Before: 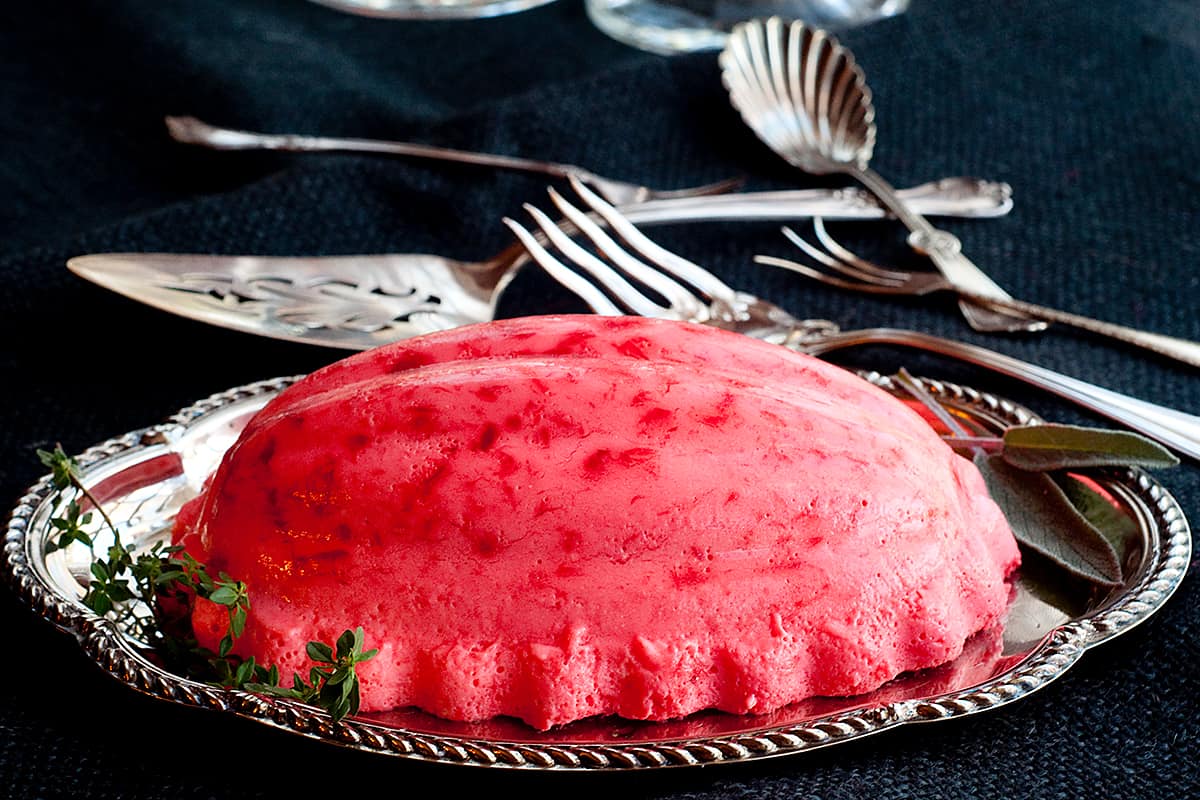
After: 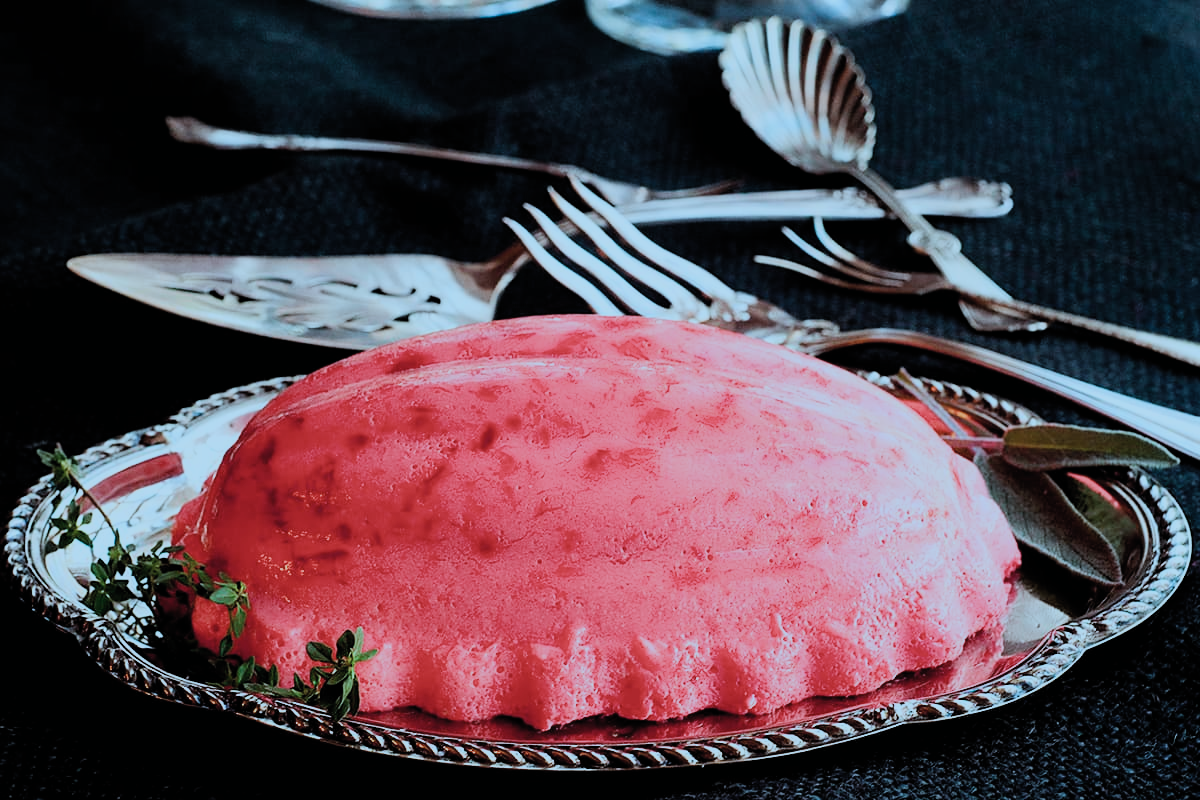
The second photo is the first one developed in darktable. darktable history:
color correction: highlights a* -10.54, highlights b* -19.52
filmic rgb: black relative exposure -7.65 EV, white relative exposure 4.56 EV, threshold 5.94 EV, hardness 3.61, contrast 1.118, color science v5 (2021), contrast in shadows safe, contrast in highlights safe, enable highlight reconstruction true
